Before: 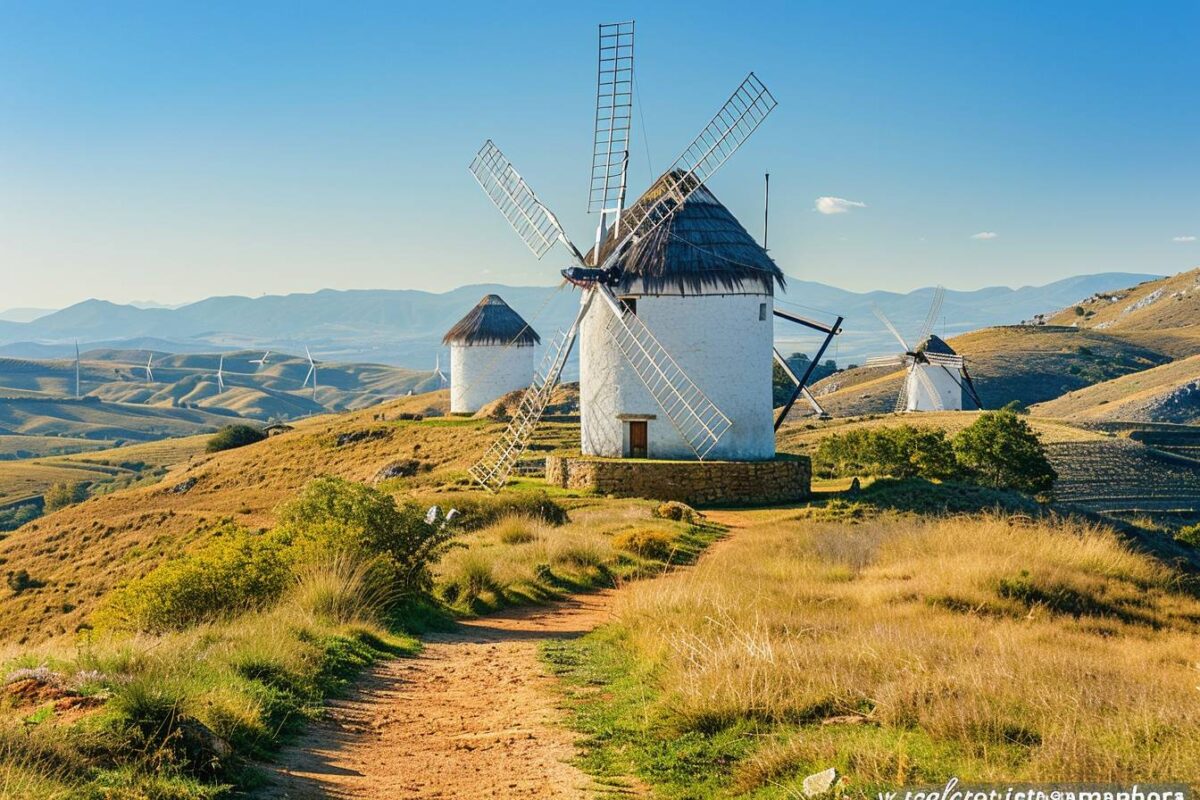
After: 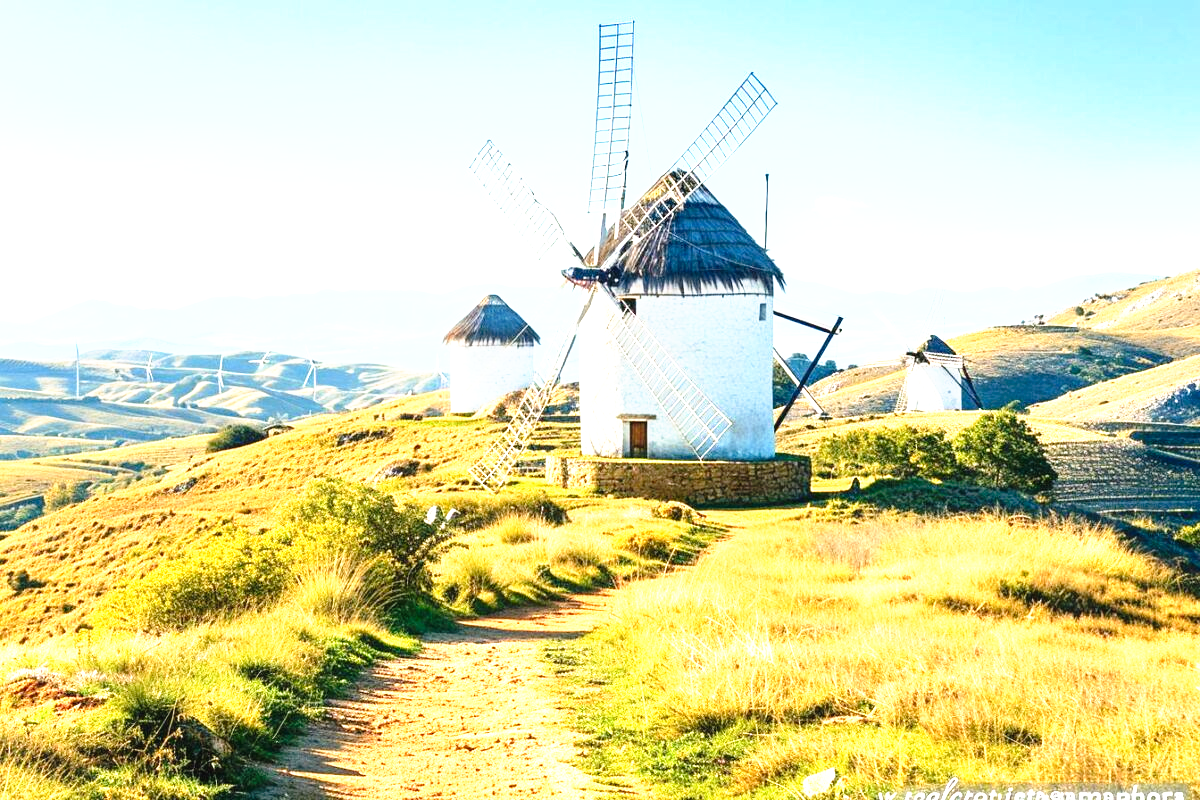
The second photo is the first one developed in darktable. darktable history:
tone equalizer: on, module defaults
tone curve: curves: ch0 [(0, 0) (0.003, 0.025) (0.011, 0.025) (0.025, 0.029) (0.044, 0.035) (0.069, 0.053) (0.1, 0.083) (0.136, 0.118) (0.177, 0.163) (0.224, 0.22) (0.277, 0.295) (0.335, 0.371) (0.399, 0.444) (0.468, 0.524) (0.543, 0.618) (0.623, 0.702) (0.709, 0.79) (0.801, 0.89) (0.898, 0.973) (1, 1)], preserve colors none
exposure: black level correction 0, exposure 1.3 EV, compensate exposure bias true, compensate highlight preservation false
